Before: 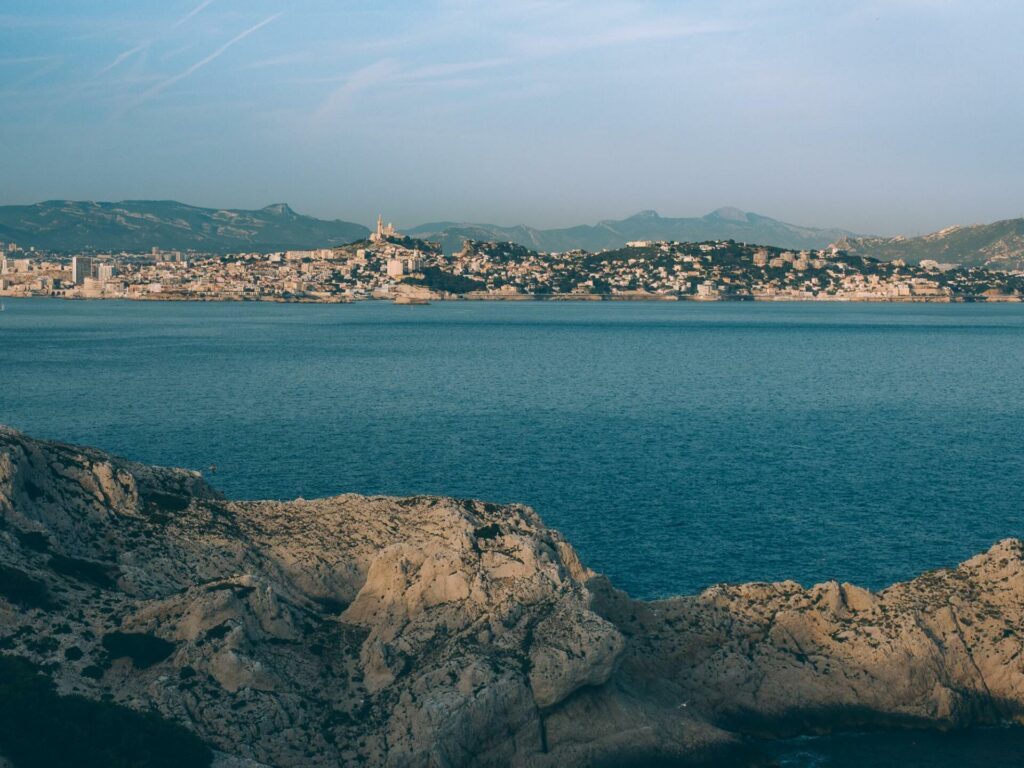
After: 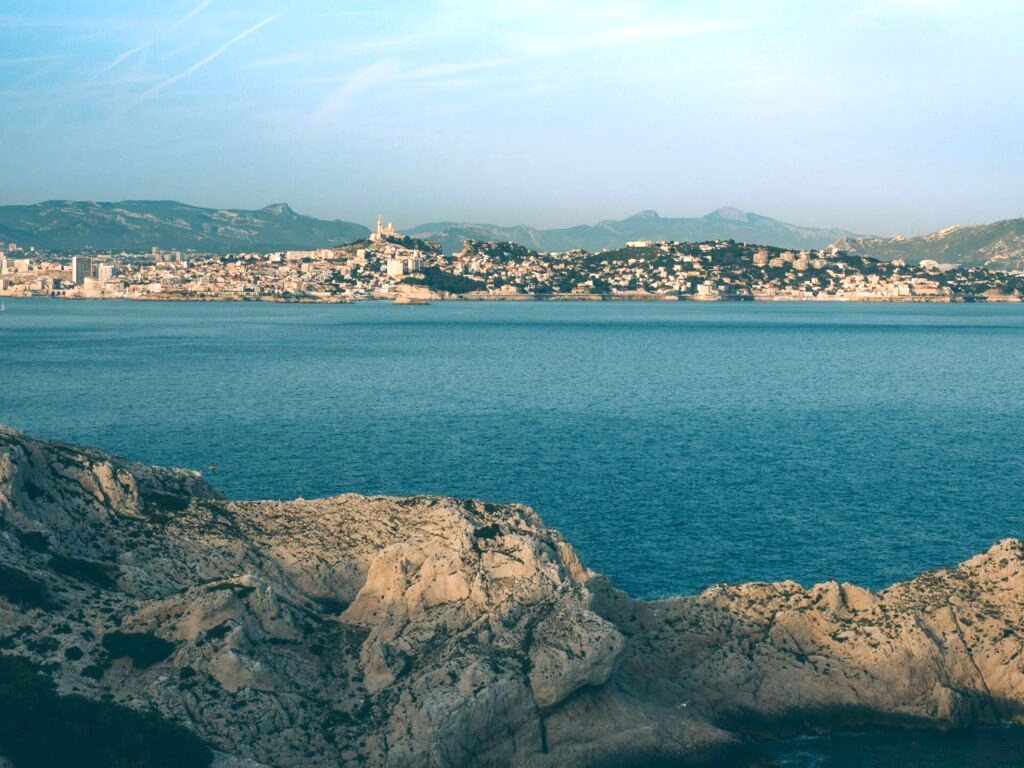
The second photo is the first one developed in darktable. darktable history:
exposure: black level correction 0, exposure 0.679 EV, compensate highlight preservation false
